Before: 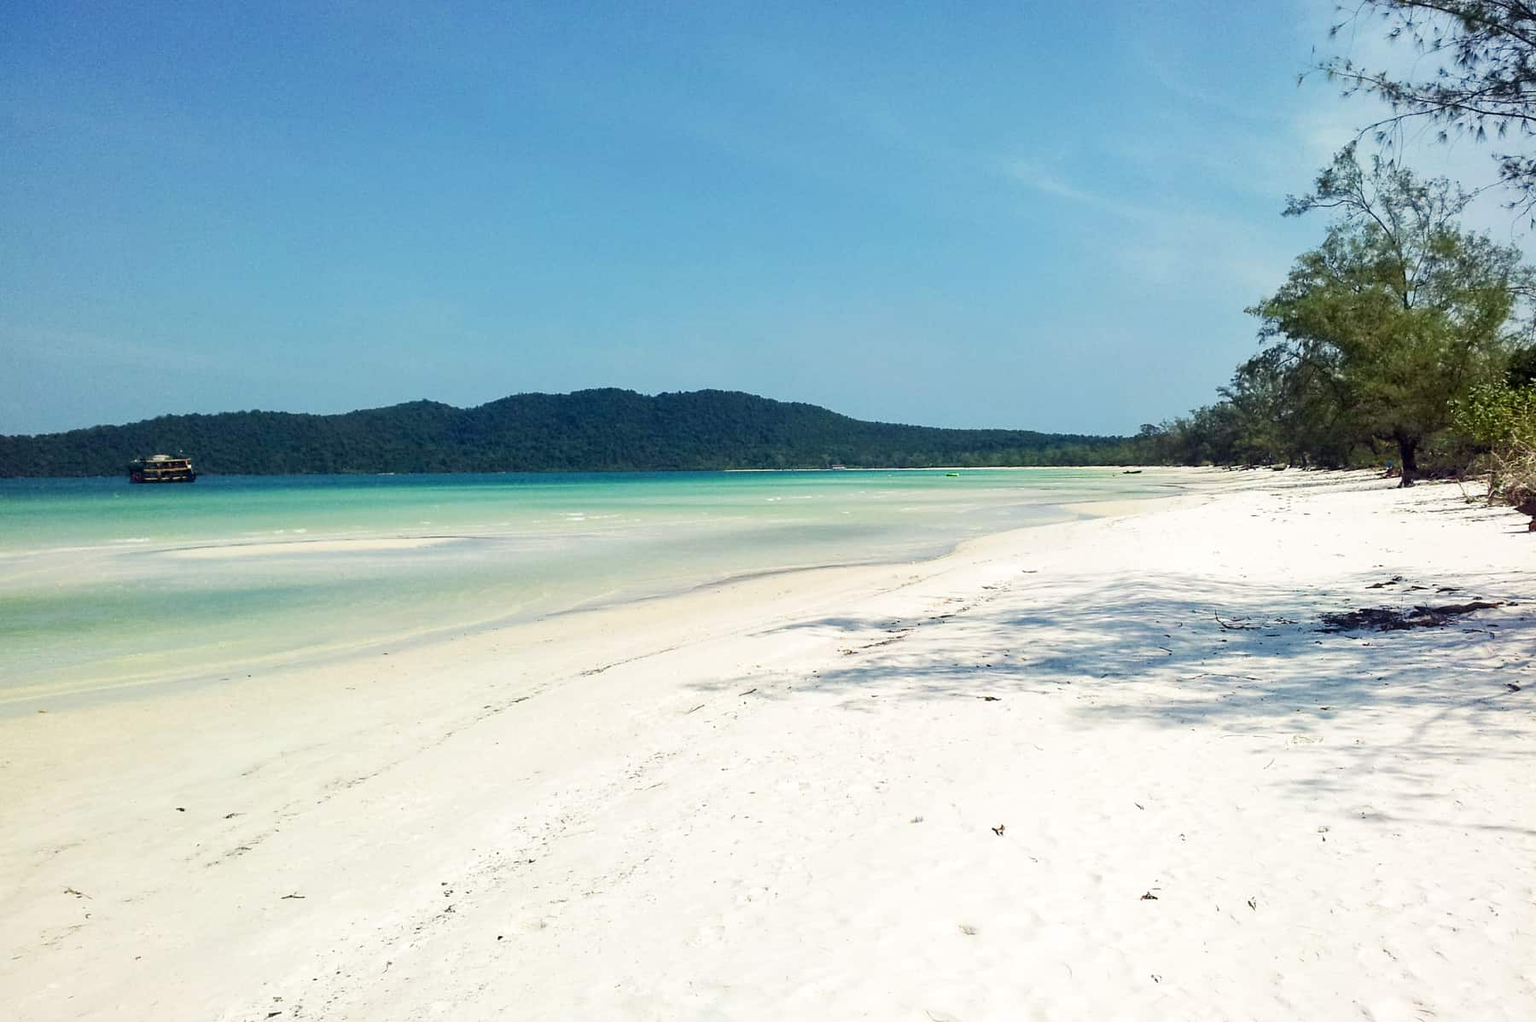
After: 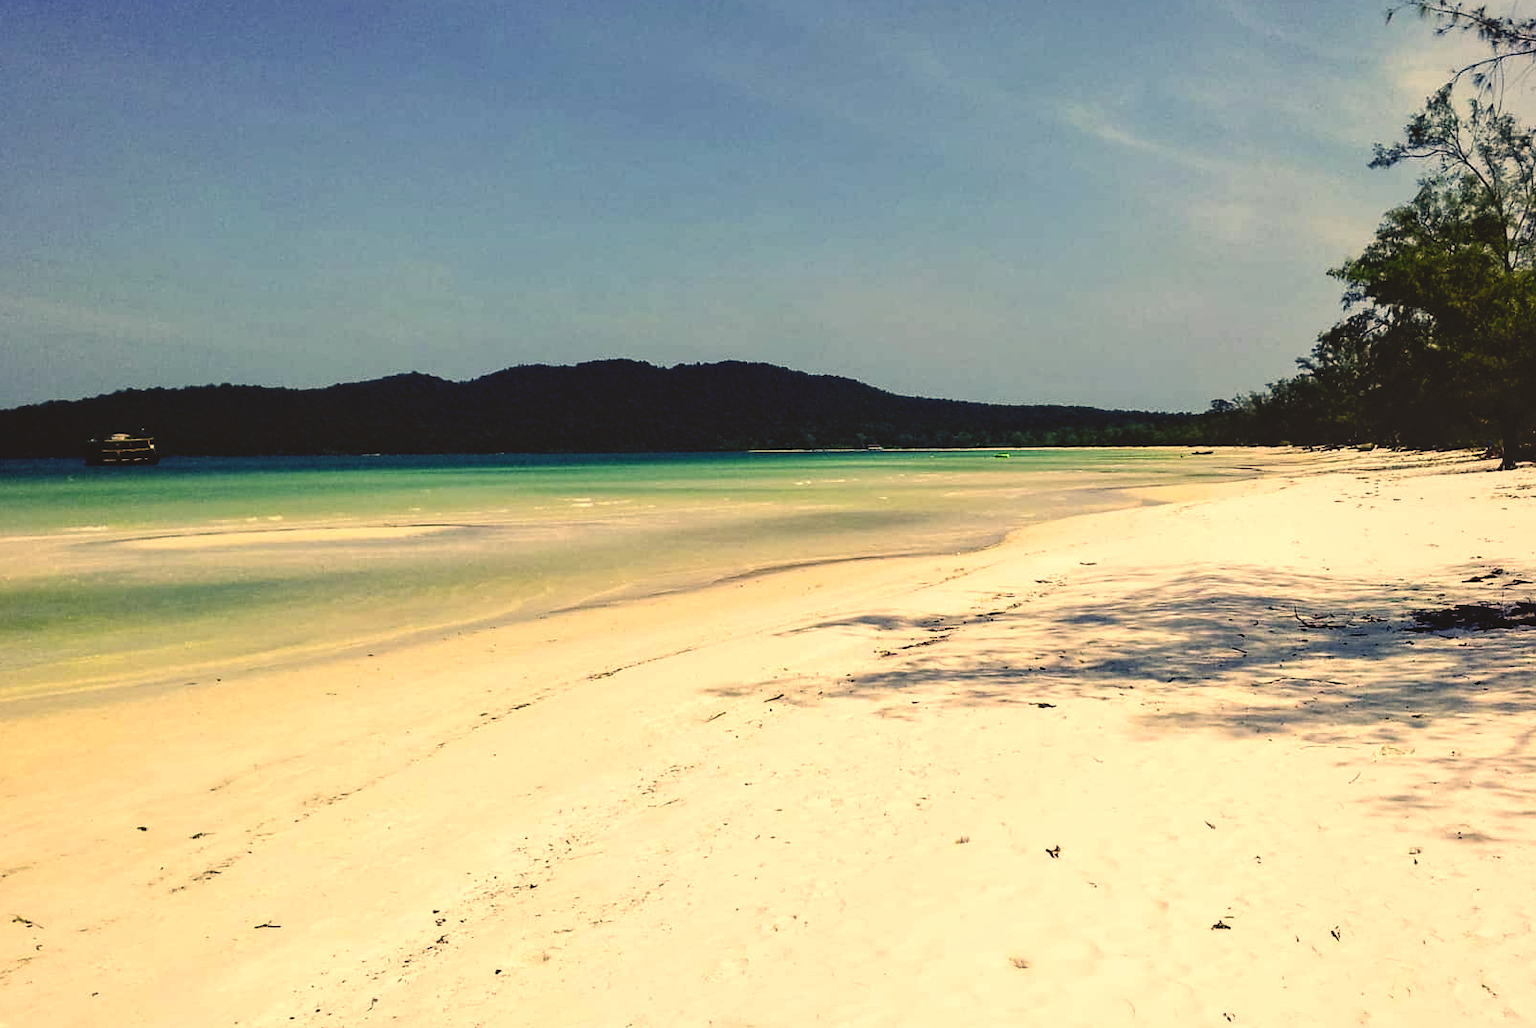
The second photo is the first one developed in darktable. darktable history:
crop: left 3.45%, top 6.438%, right 6.747%, bottom 3.231%
local contrast: highlights 24%, shadows 73%, midtone range 0.75
color correction: highlights a* 14.86, highlights b* 31.48
base curve: curves: ch0 [(0, 0.02) (0.083, 0.036) (1, 1)], preserve colors none
